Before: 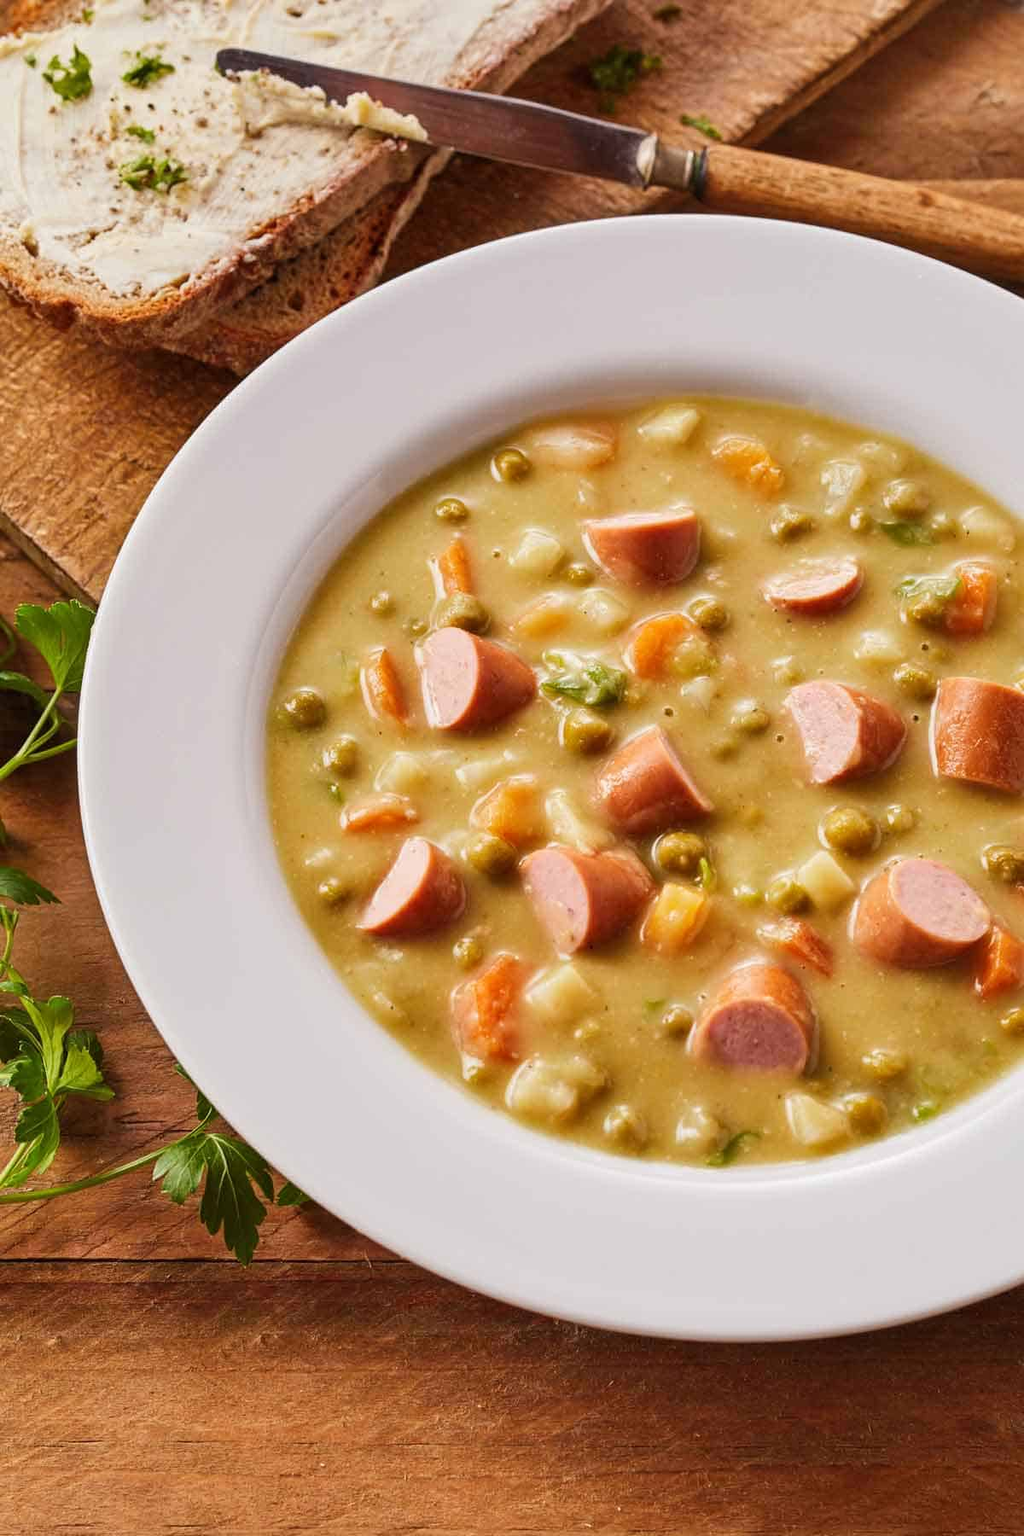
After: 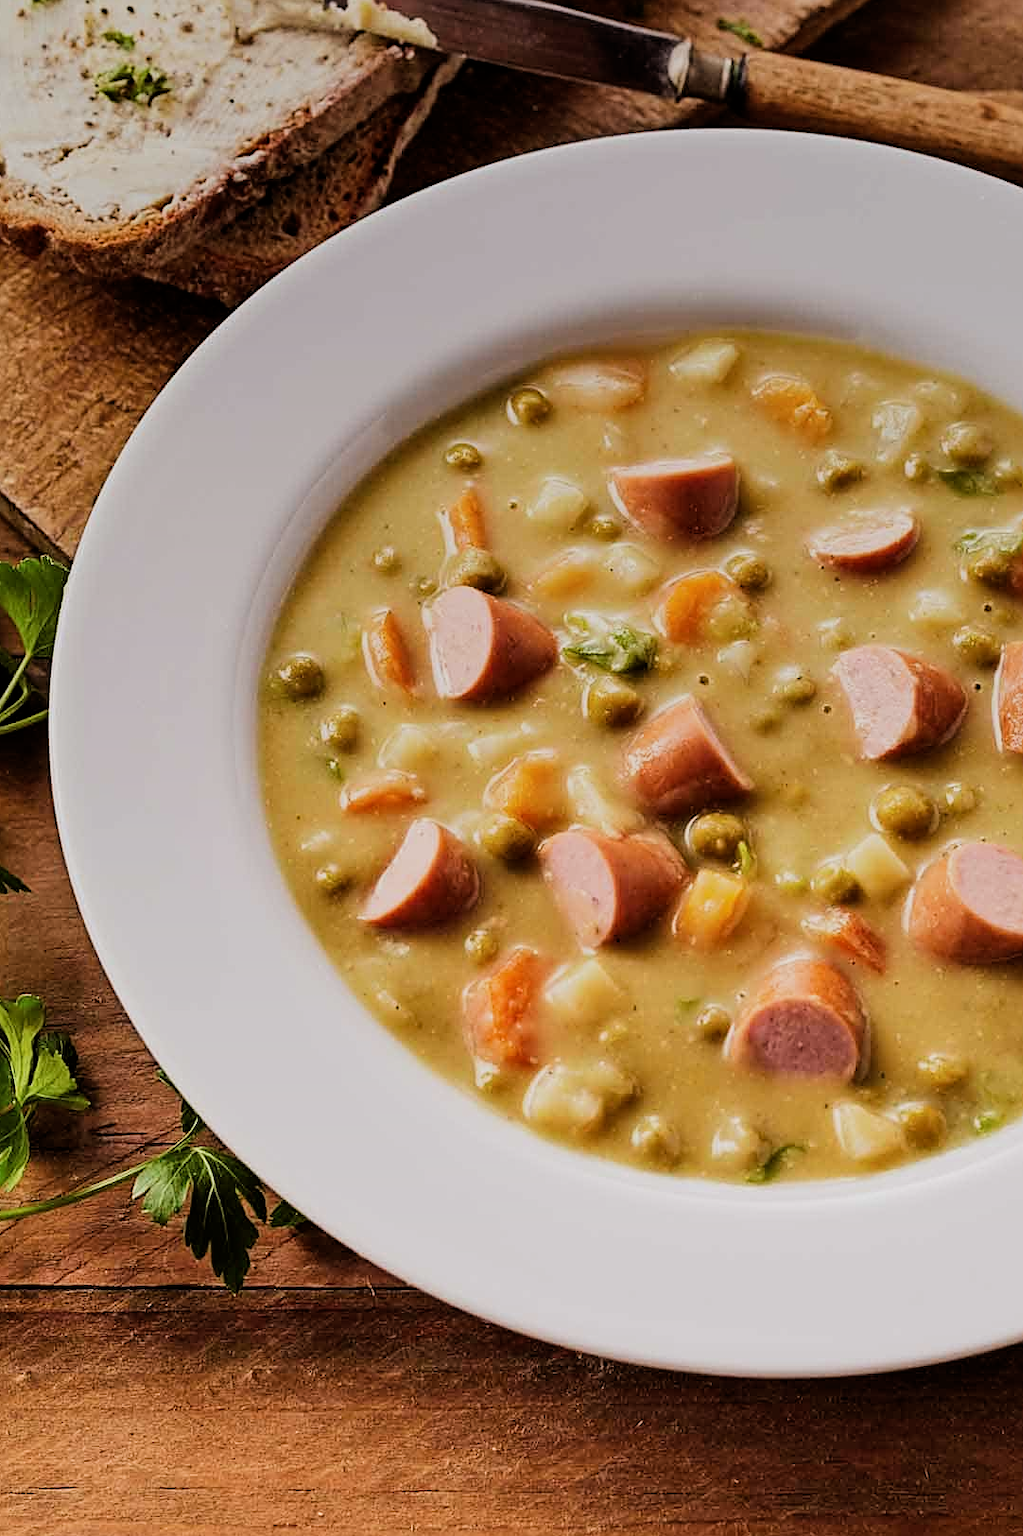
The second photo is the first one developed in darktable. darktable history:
filmic rgb: black relative exposure -5 EV, hardness 2.88, contrast 1.3
crop: left 3.305%, top 6.436%, right 6.389%, bottom 3.258%
graduated density: on, module defaults
sharpen: on, module defaults
